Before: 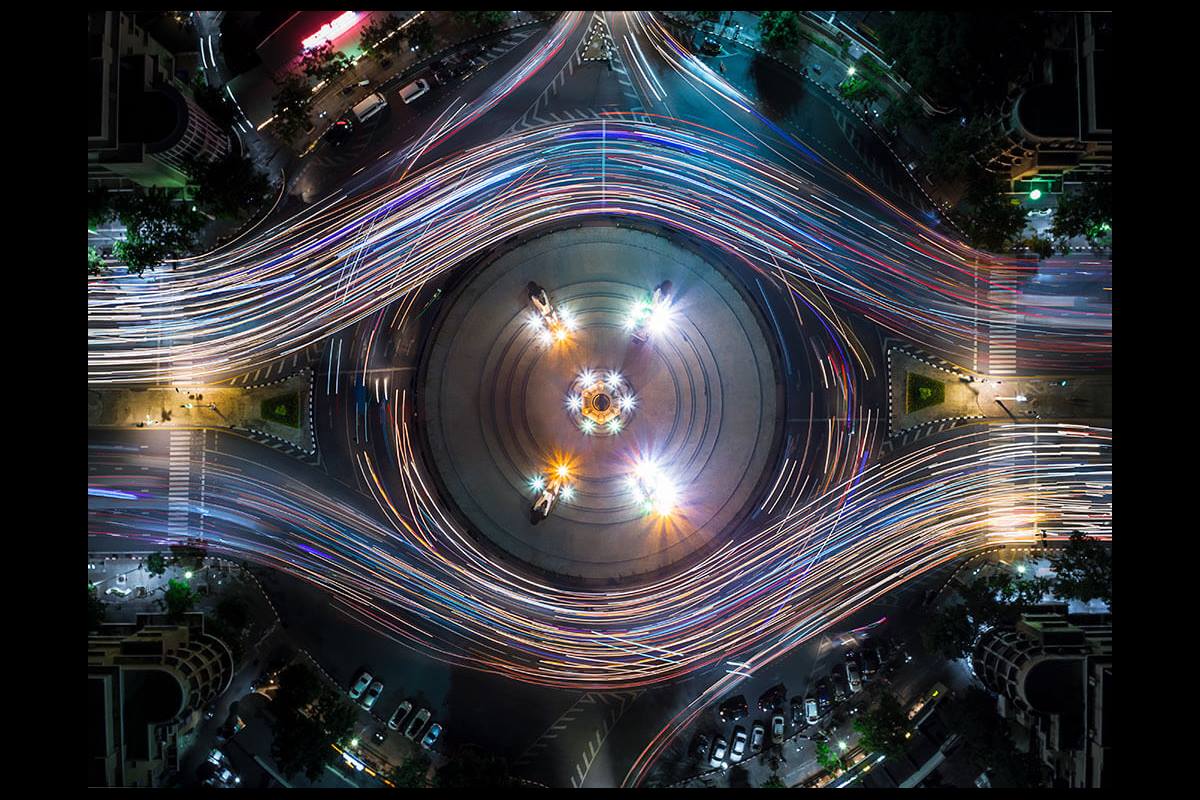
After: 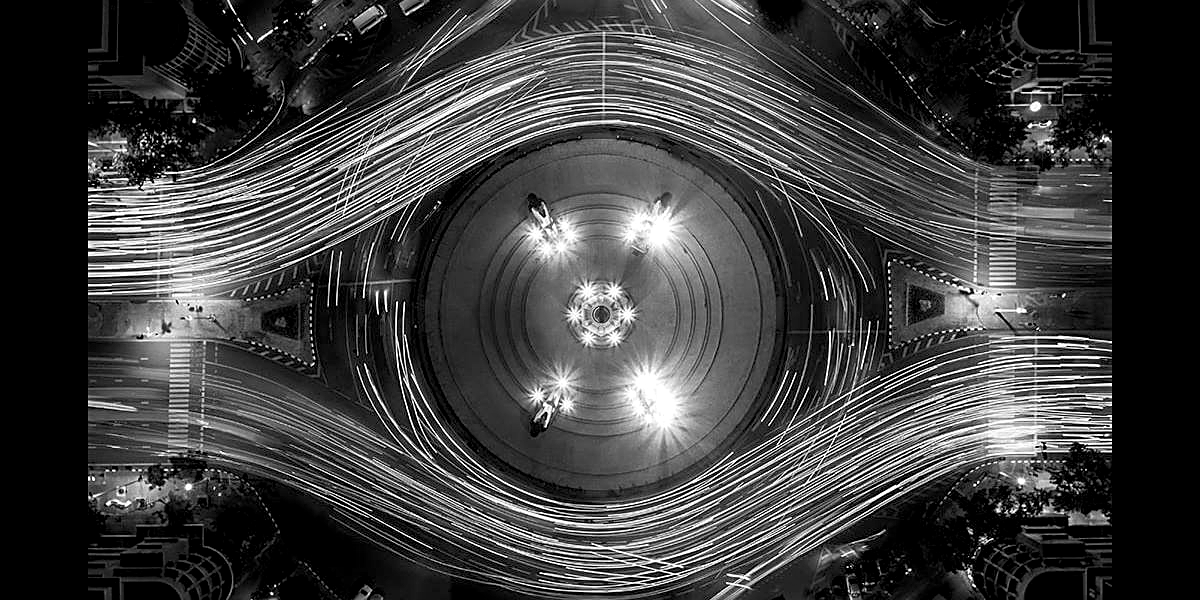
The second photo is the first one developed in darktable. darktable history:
exposure: black level correction 0.007, exposure 0.093 EV, compensate highlight preservation false
sharpen: on, module defaults
crop: top 11.038%, bottom 13.962%
monochrome: on, module defaults
color balance: lift [1.004, 1.002, 1.002, 0.998], gamma [1, 1.007, 1.002, 0.993], gain [1, 0.977, 1.013, 1.023], contrast -3.64%
haze removal: compatibility mode true, adaptive false
